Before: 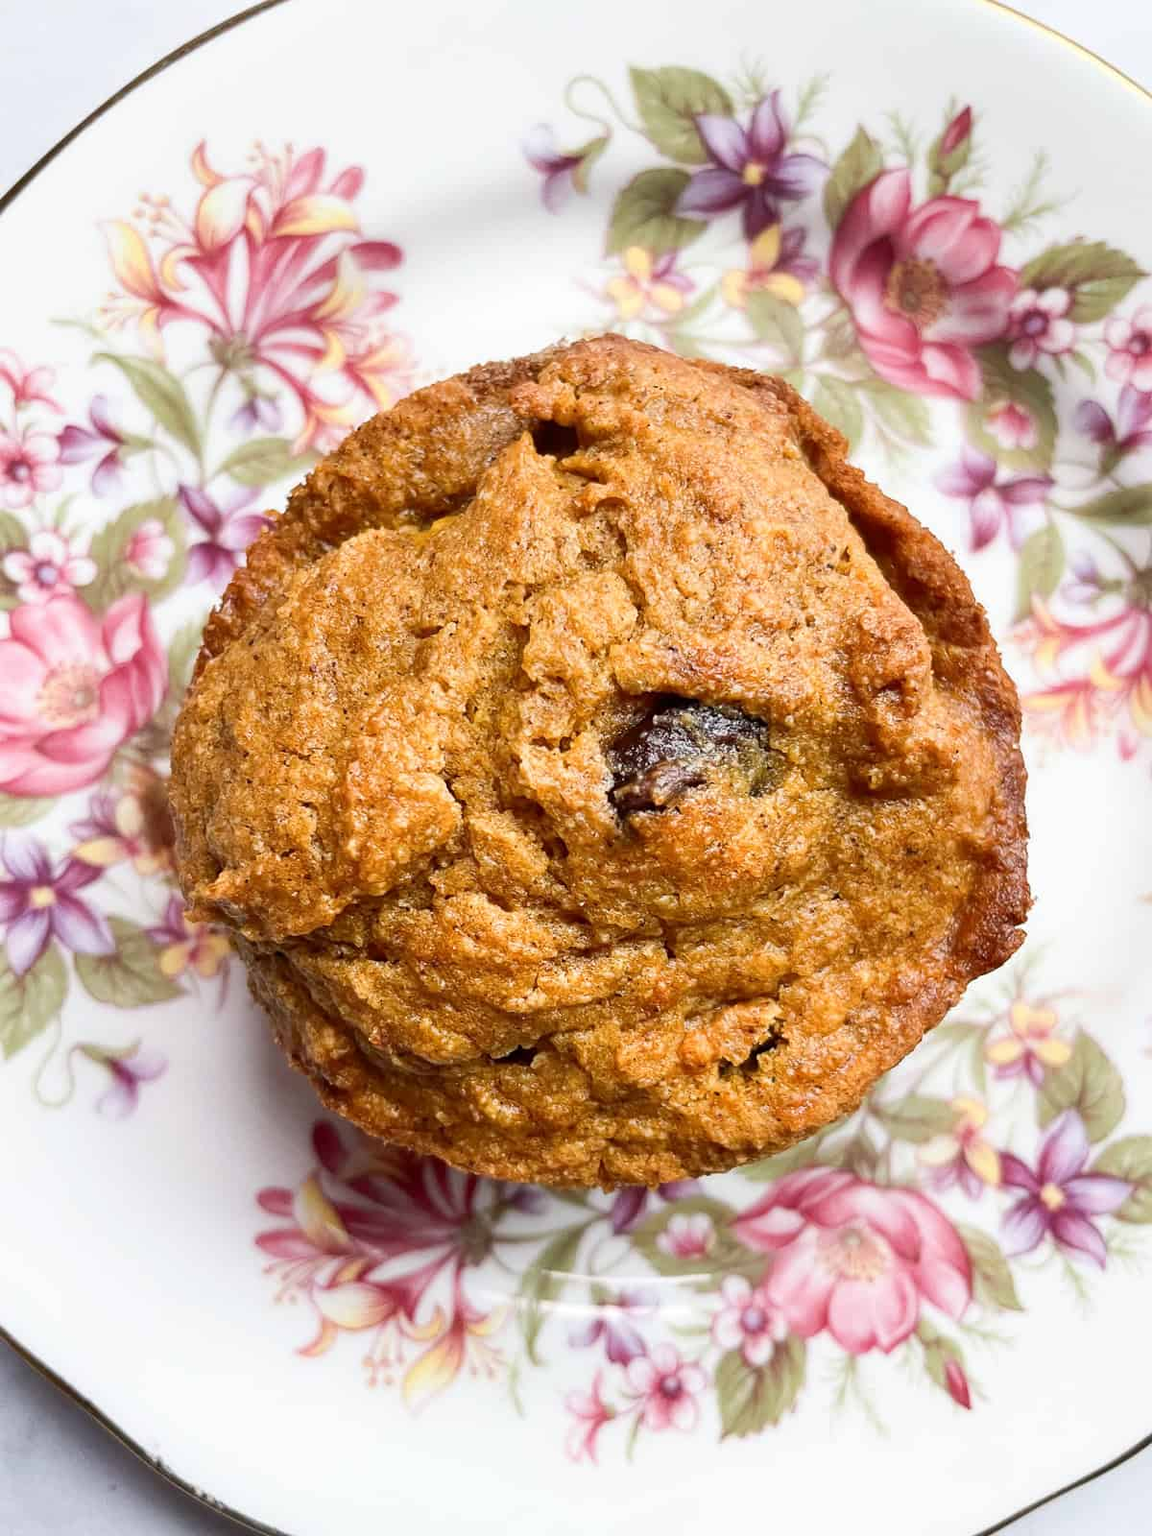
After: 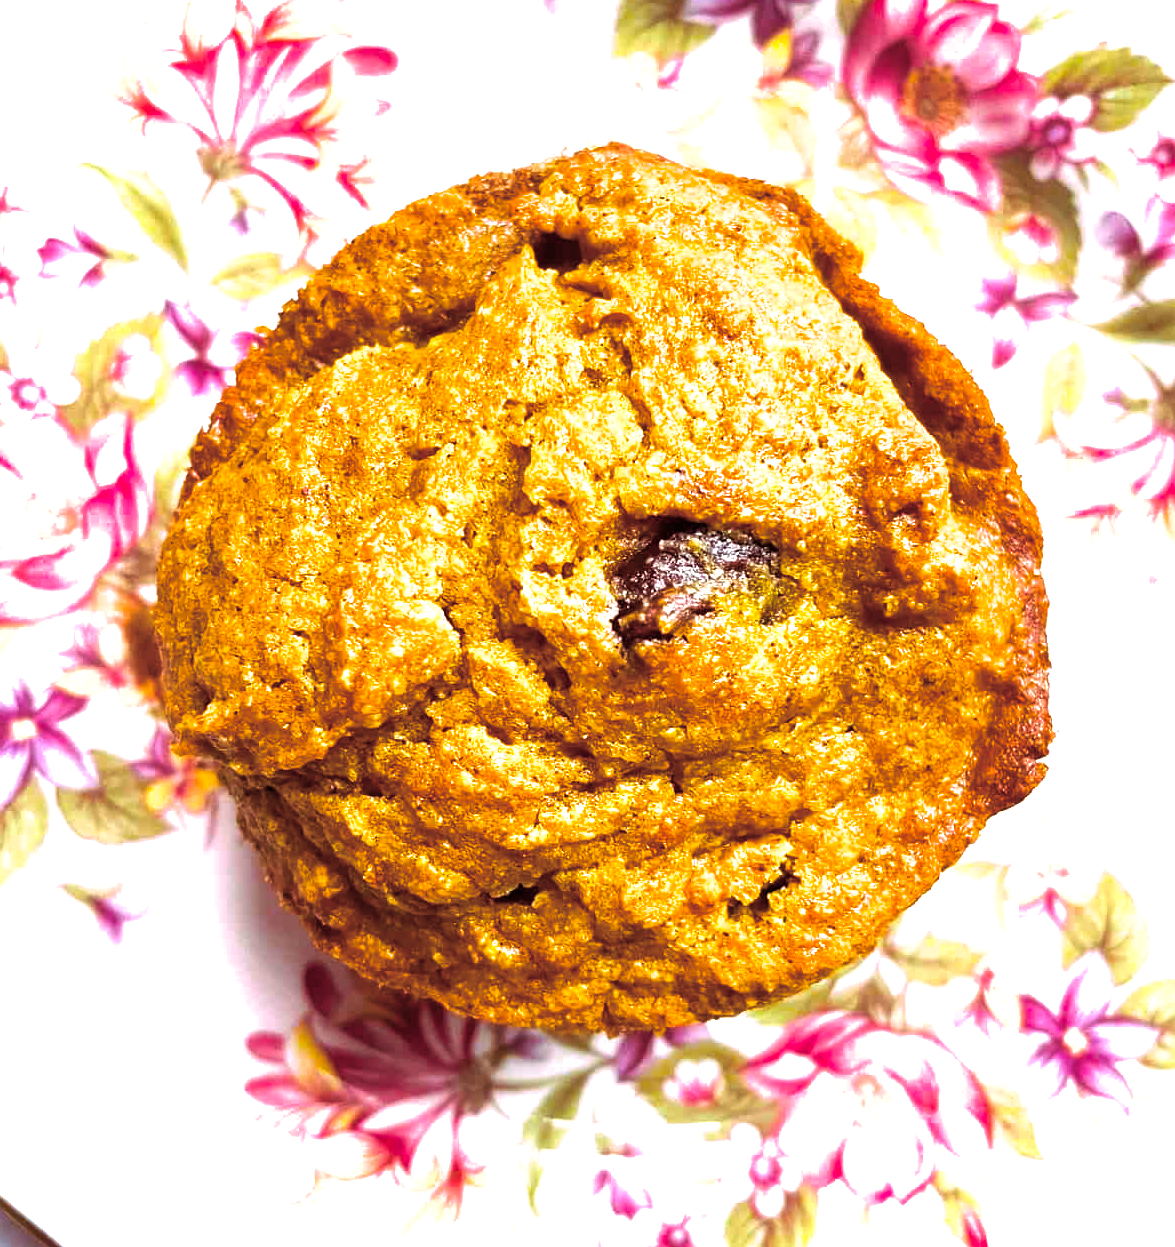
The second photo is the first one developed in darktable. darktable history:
color balance rgb: linear chroma grading › global chroma 10%, perceptual saturation grading › global saturation 40%, perceptual brilliance grading › global brilliance 30%, global vibrance 20%
crop and rotate: left 1.814%, top 12.818%, right 0.25%, bottom 9.225%
shadows and highlights: shadows 25, highlights -25
split-toning: highlights › hue 298.8°, highlights › saturation 0.73, compress 41.76%
